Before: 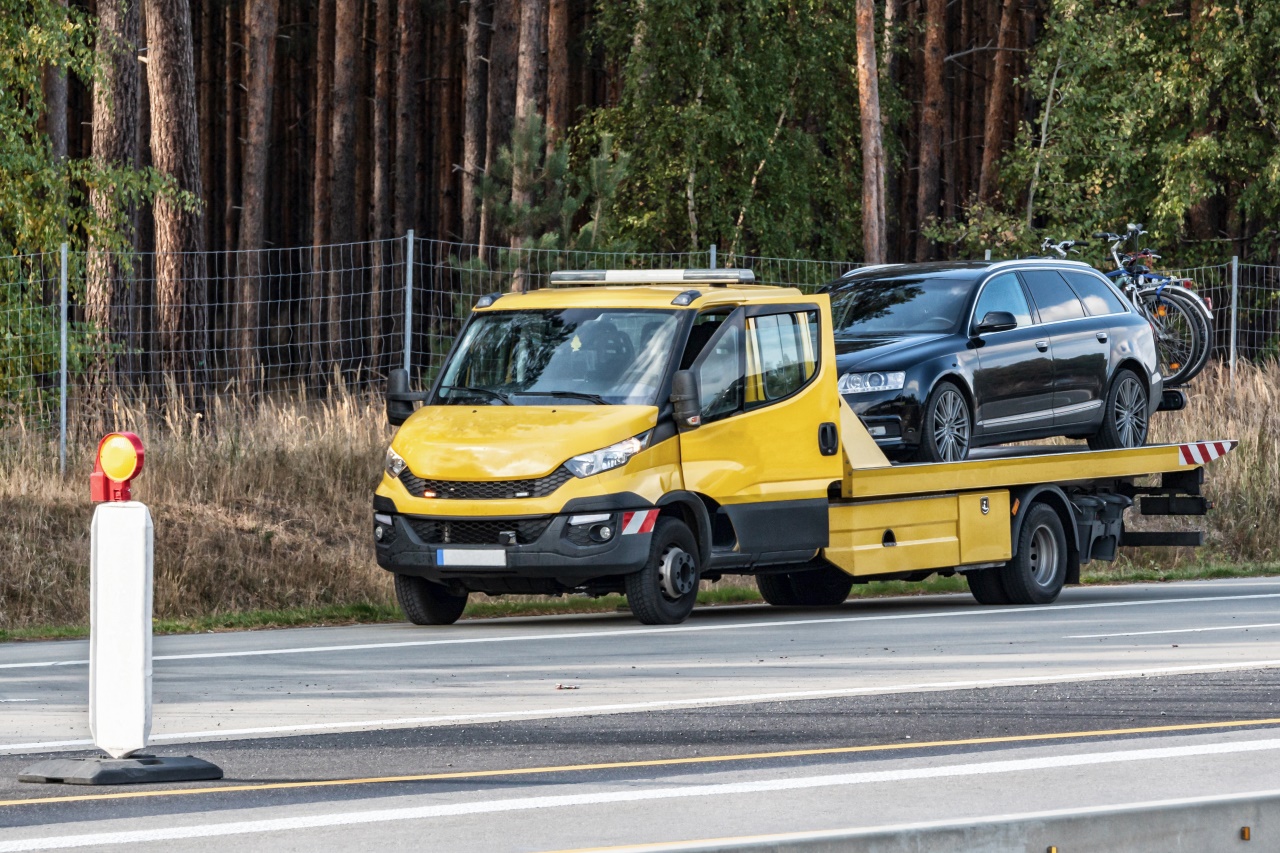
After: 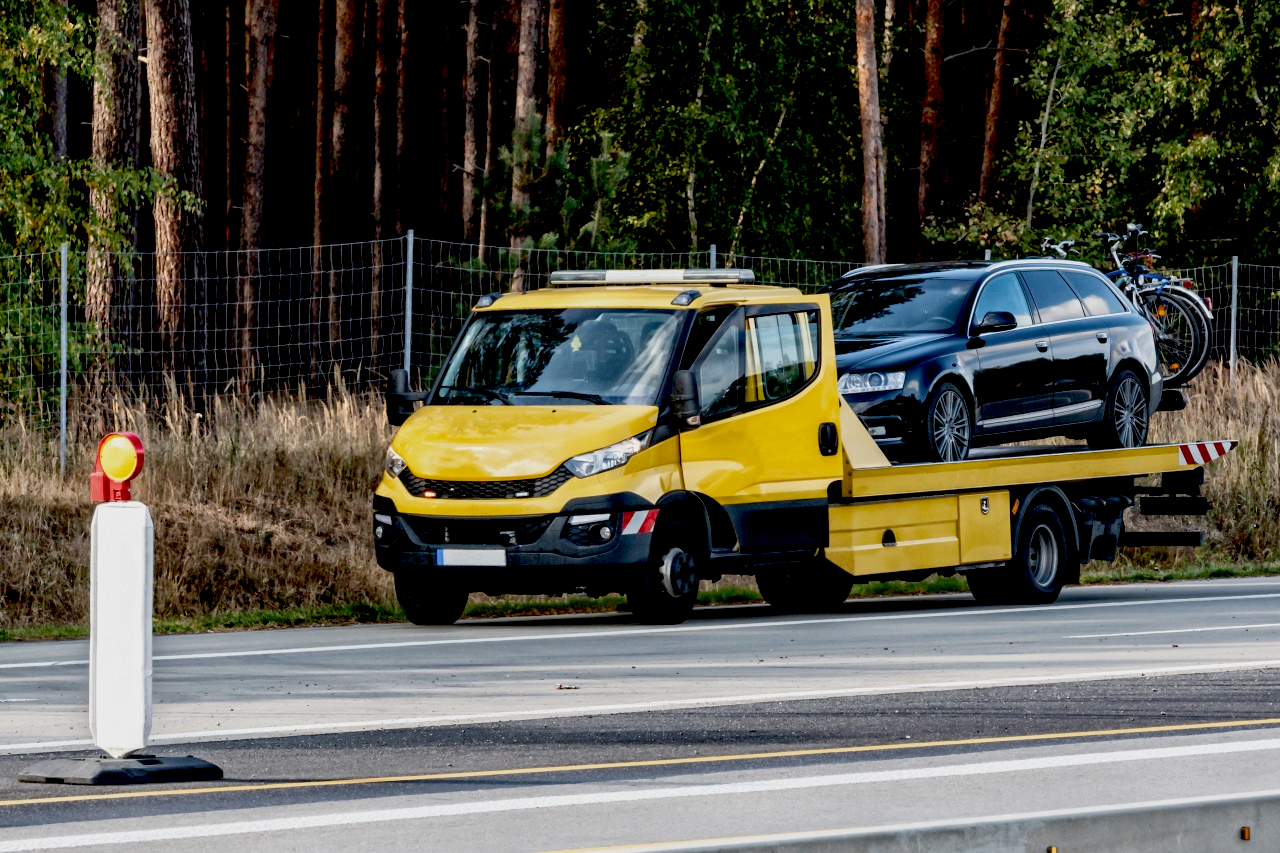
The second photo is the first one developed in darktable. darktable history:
exposure: black level correction 0.045, exposure -0.227 EV, compensate highlight preservation false
